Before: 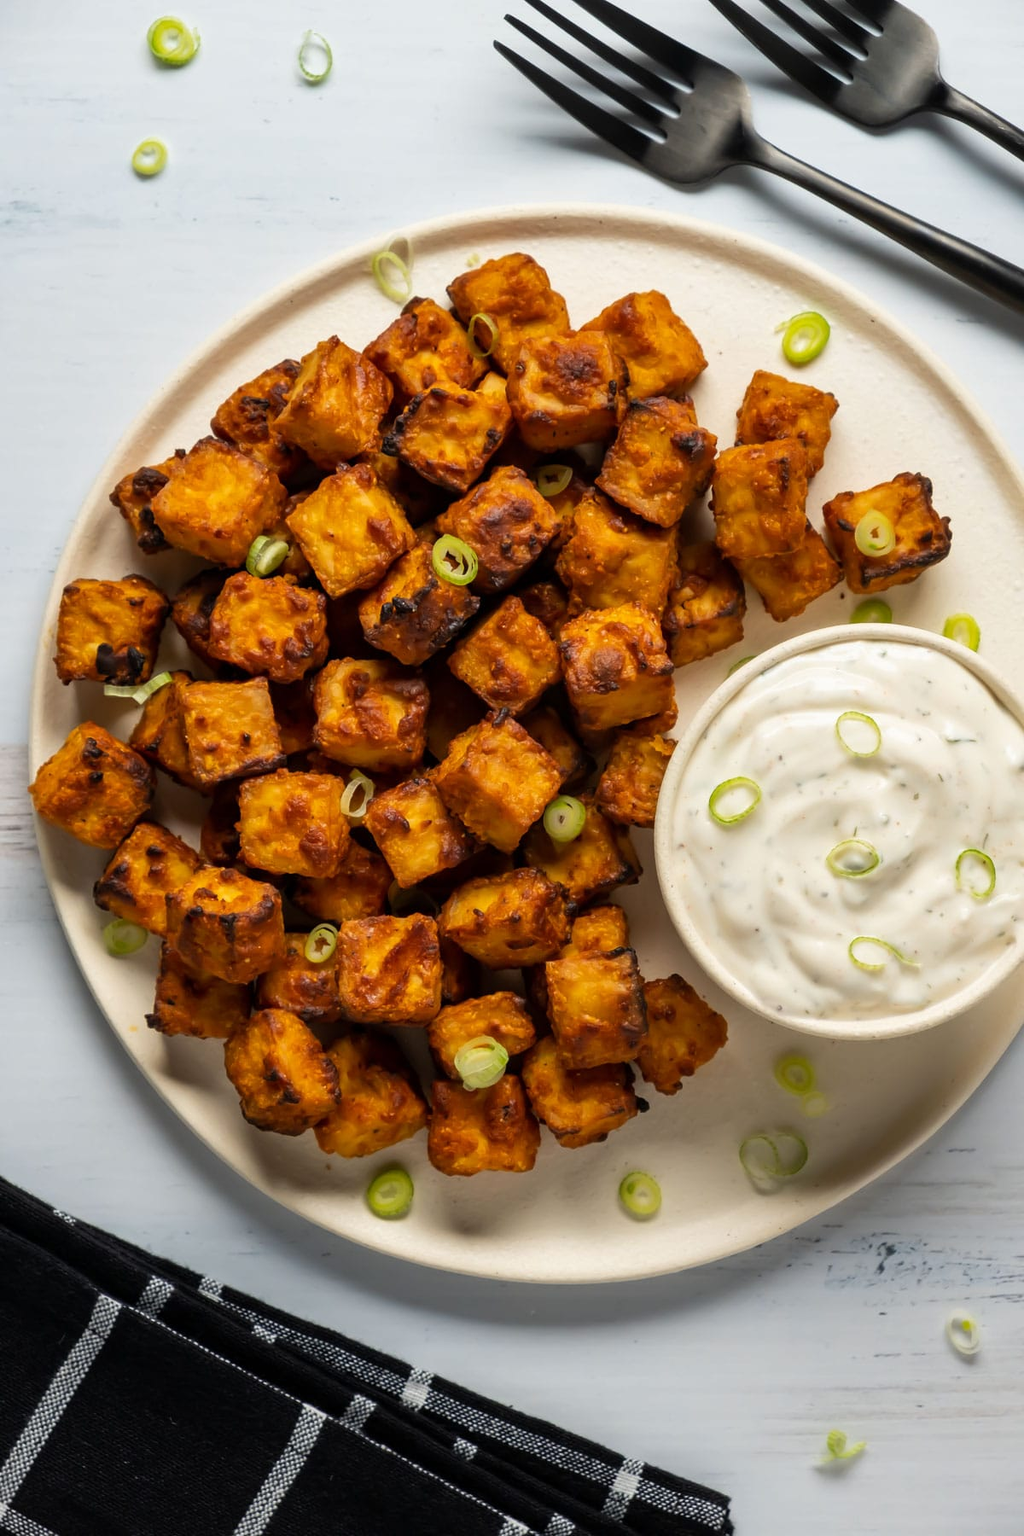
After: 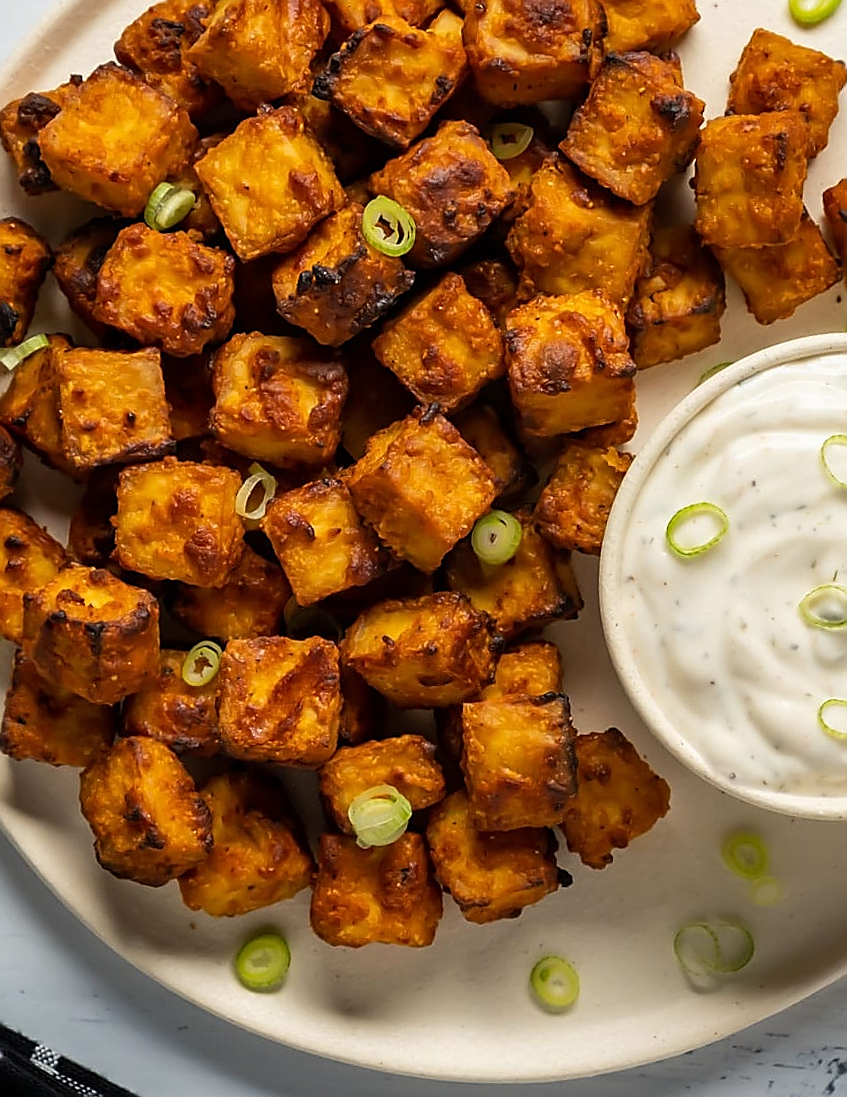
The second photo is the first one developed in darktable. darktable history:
crop and rotate: angle -3.9°, left 9.845%, top 21.094%, right 12.493%, bottom 11.831%
sharpen: radius 1.426, amount 1.256, threshold 0.63
